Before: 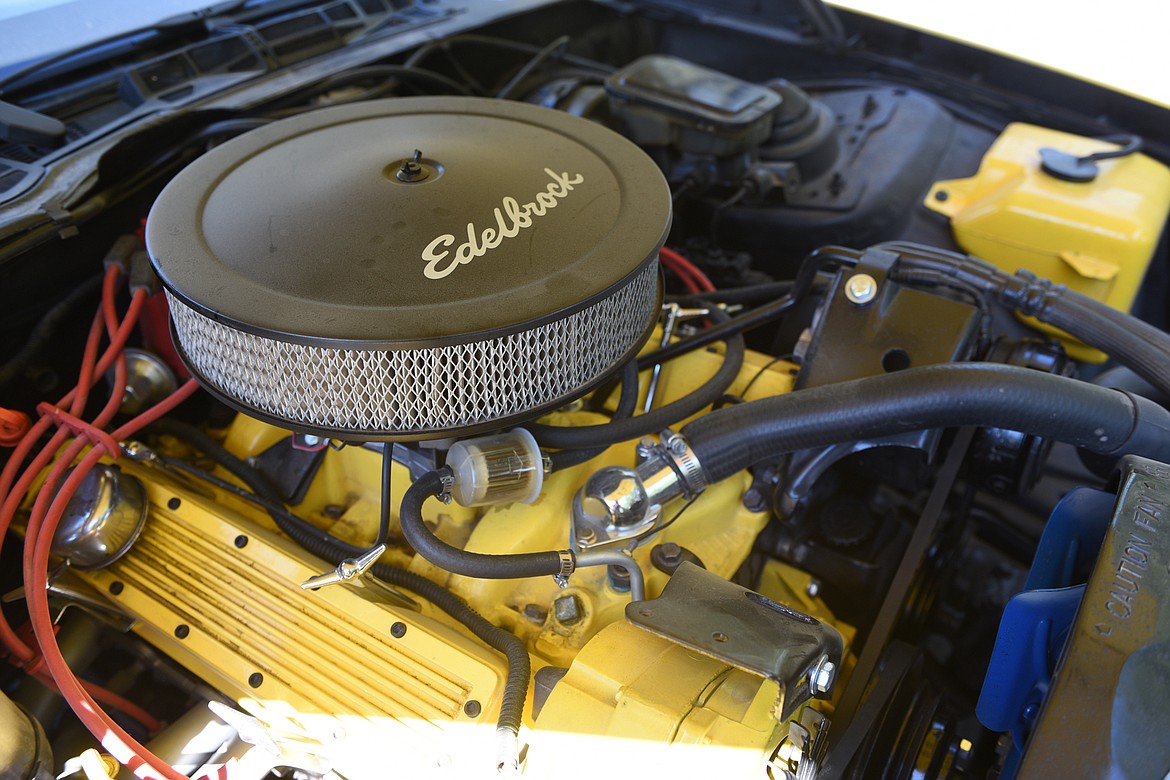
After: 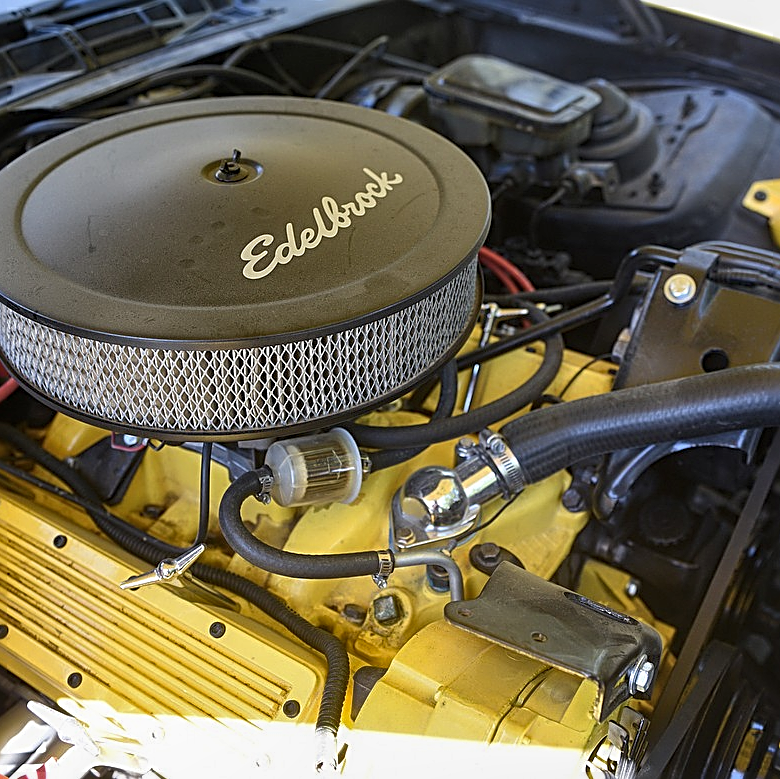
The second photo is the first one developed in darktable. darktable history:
shadows and highlights: shadows 43.71, white point adjustment -1.46, soften with gaussian
crop and rotate: left 15.546%, right 17.787%
sharpen: radius 2.676, amount 0.669
local contrast: on, module defaults
